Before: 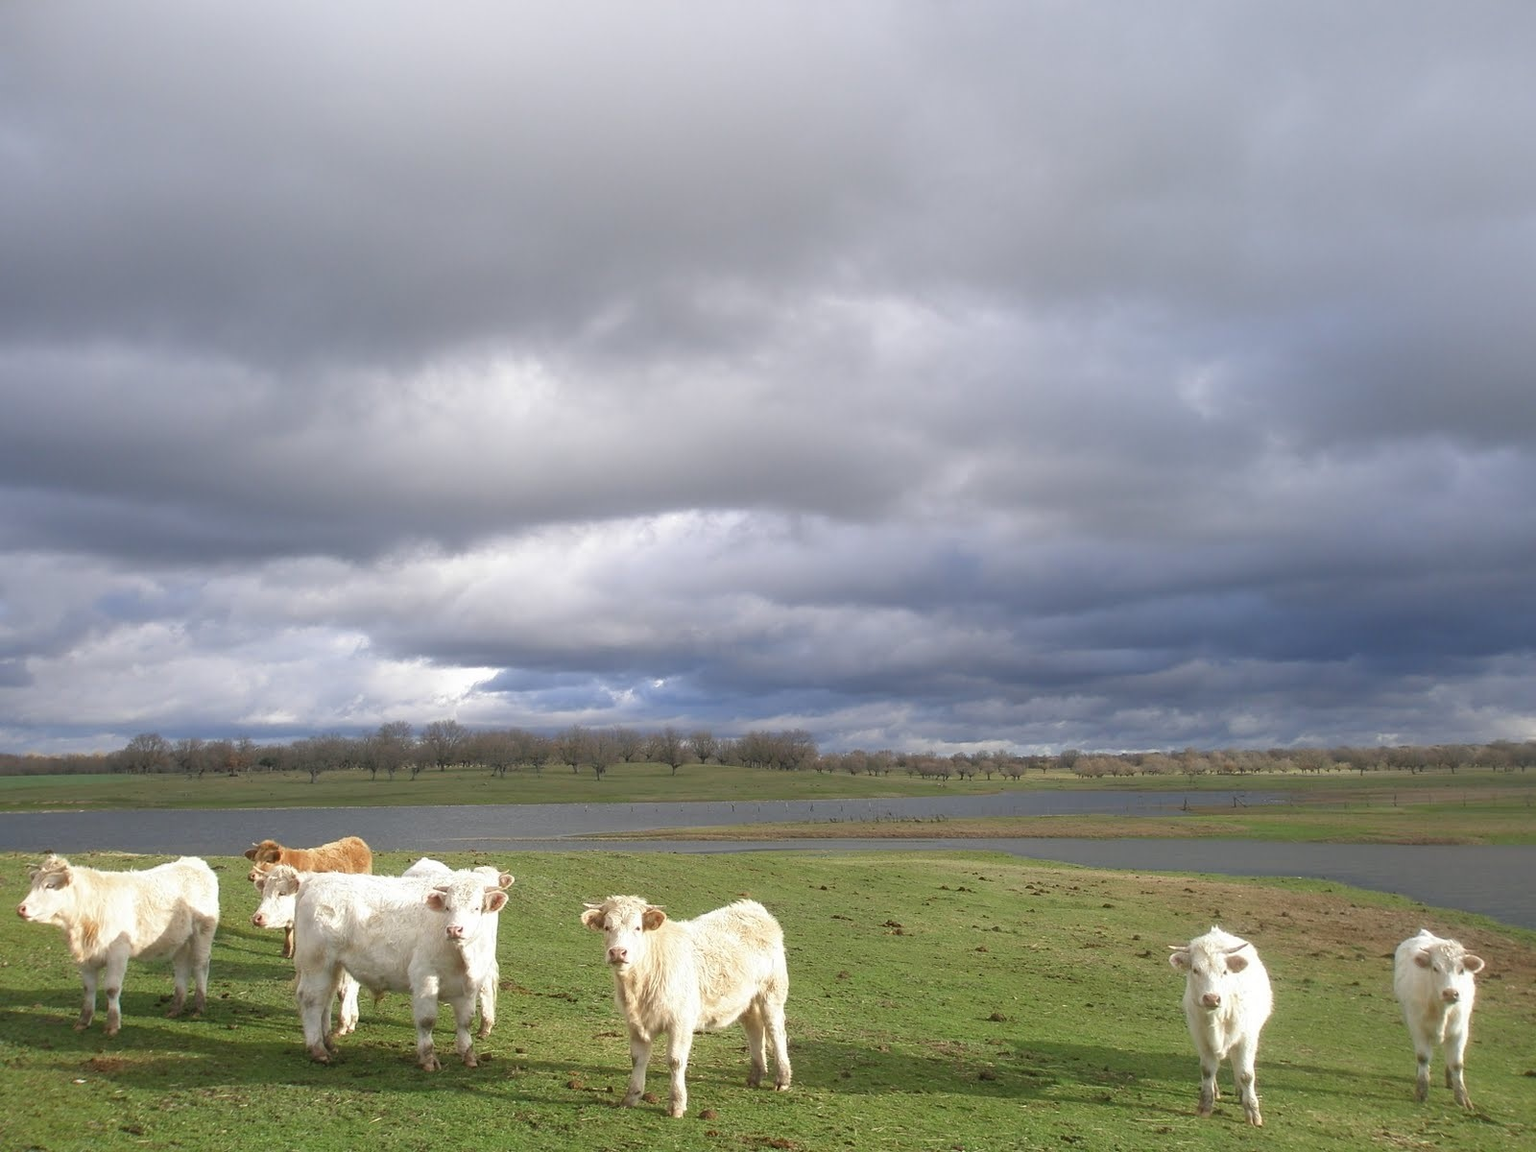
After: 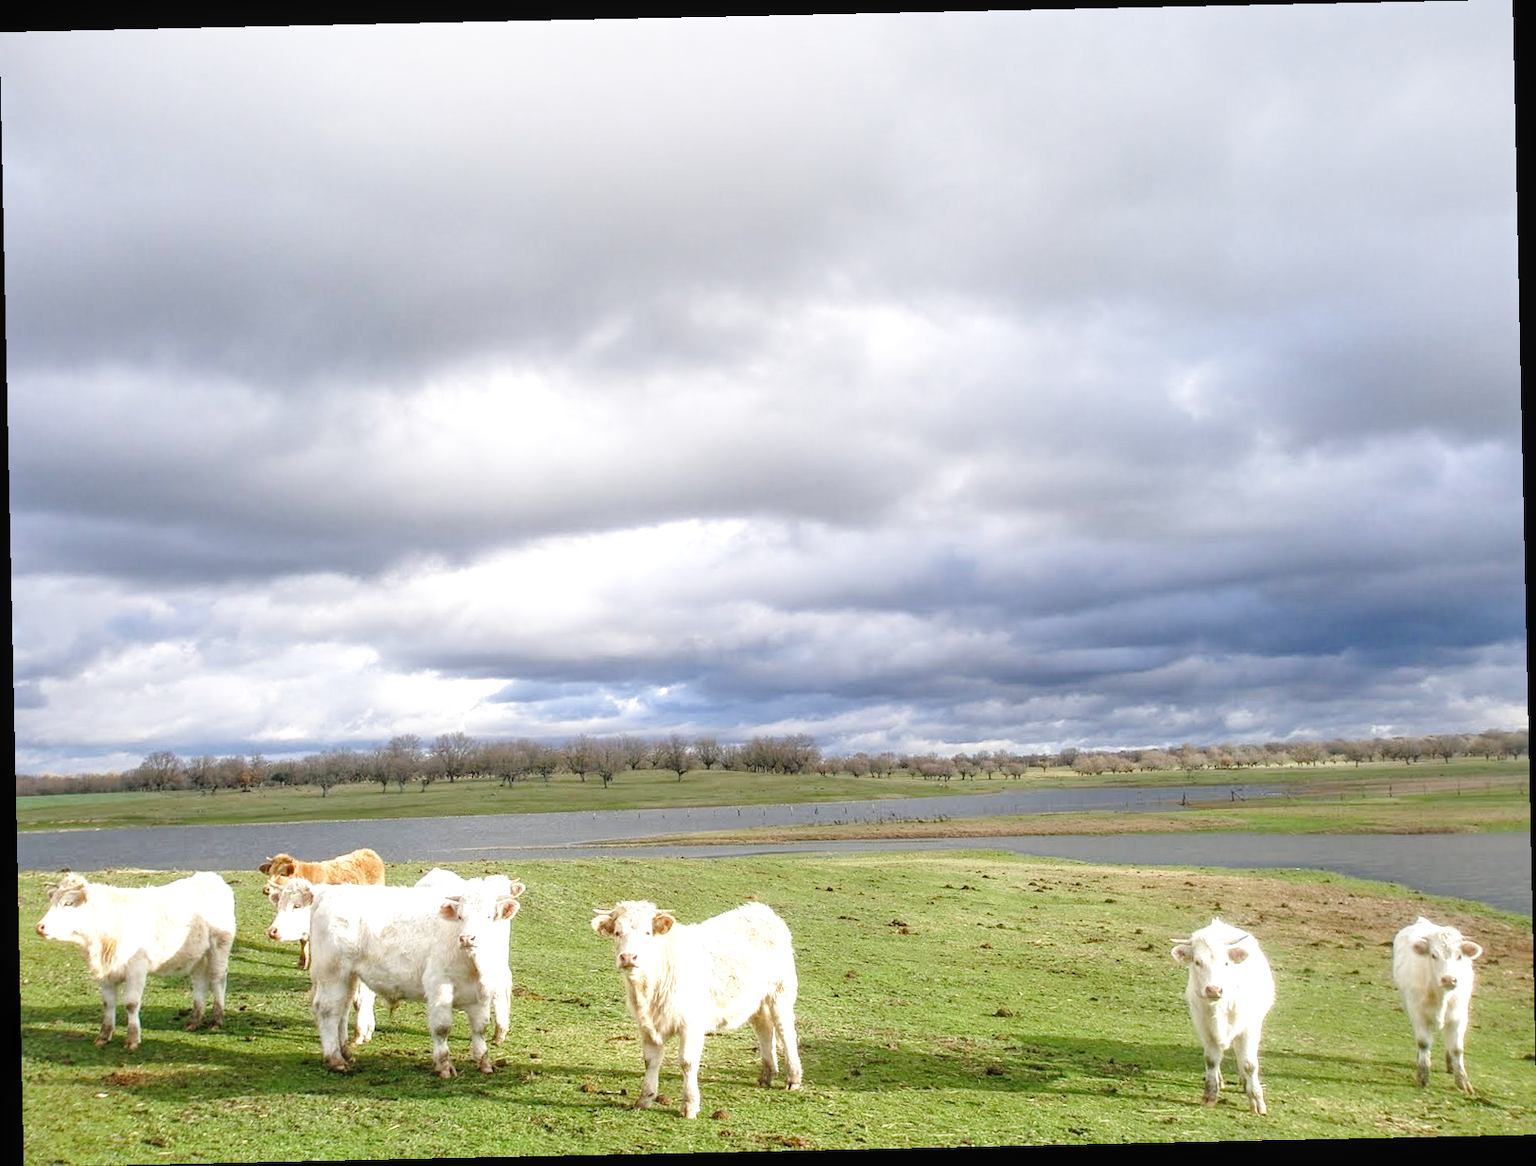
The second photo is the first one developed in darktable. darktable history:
rotate and perspective: rotation -1.24°, automatic cropping off
base curve: curves: ch0 [(0, 0) (0.028, 0.03) (0.121, 0.232) (0.46, 0.748) (0.859, 0.968) (1, 1)], preserve colors none
local contrast: highlights 99%, shadows 86%, detail 160%, midtone range 0.2
